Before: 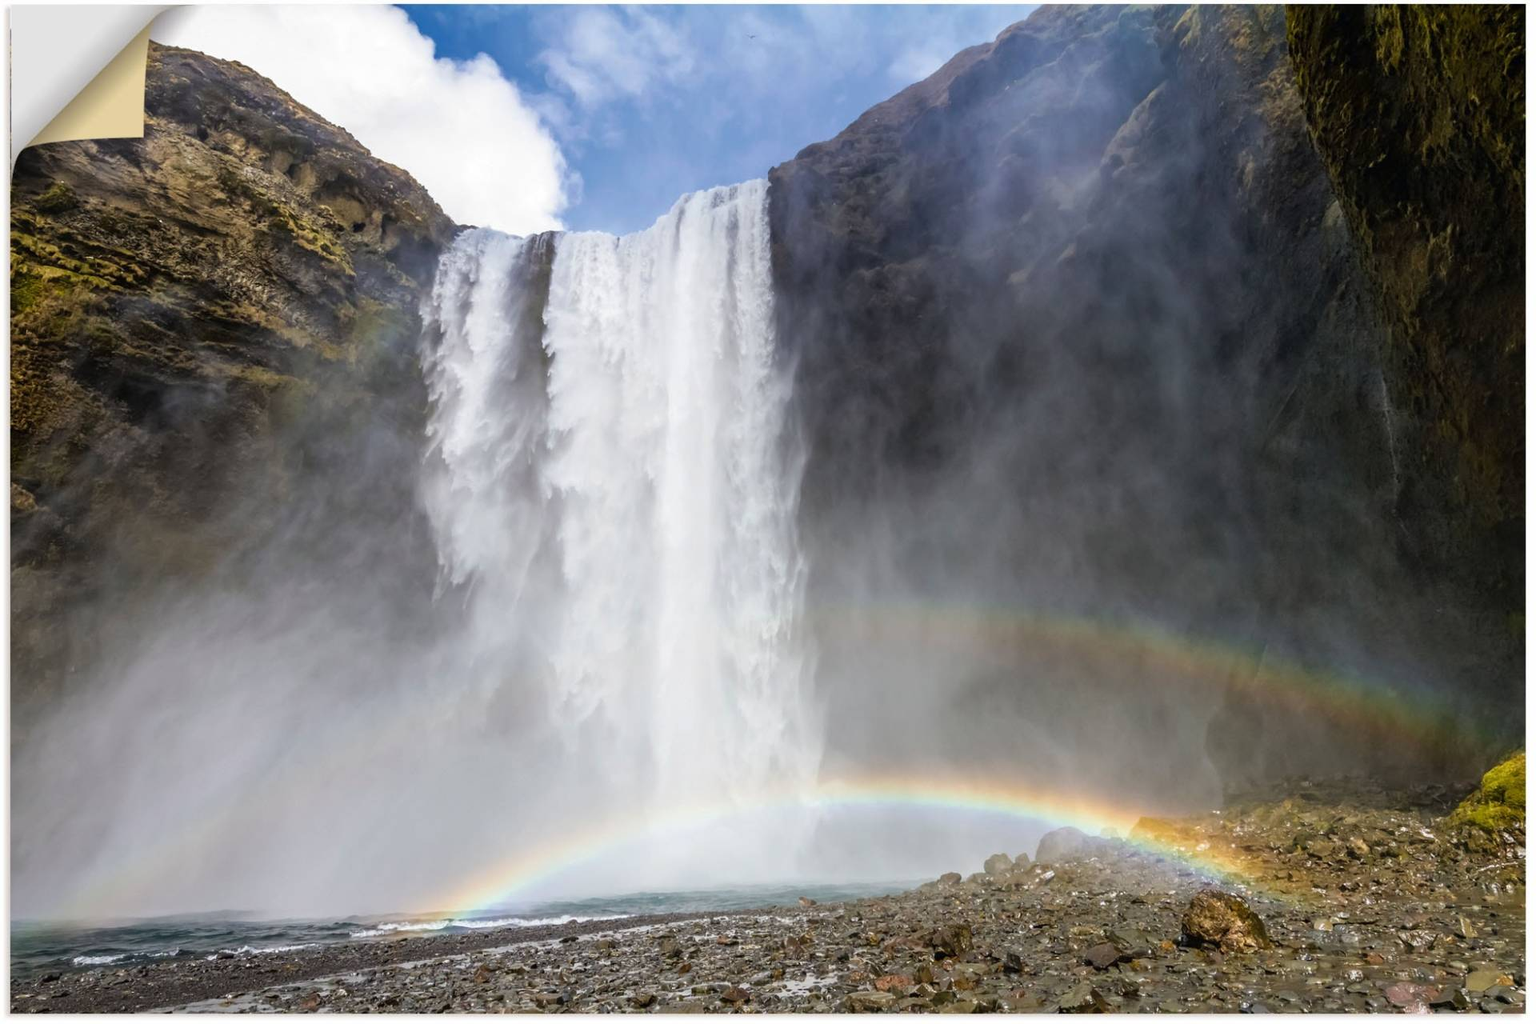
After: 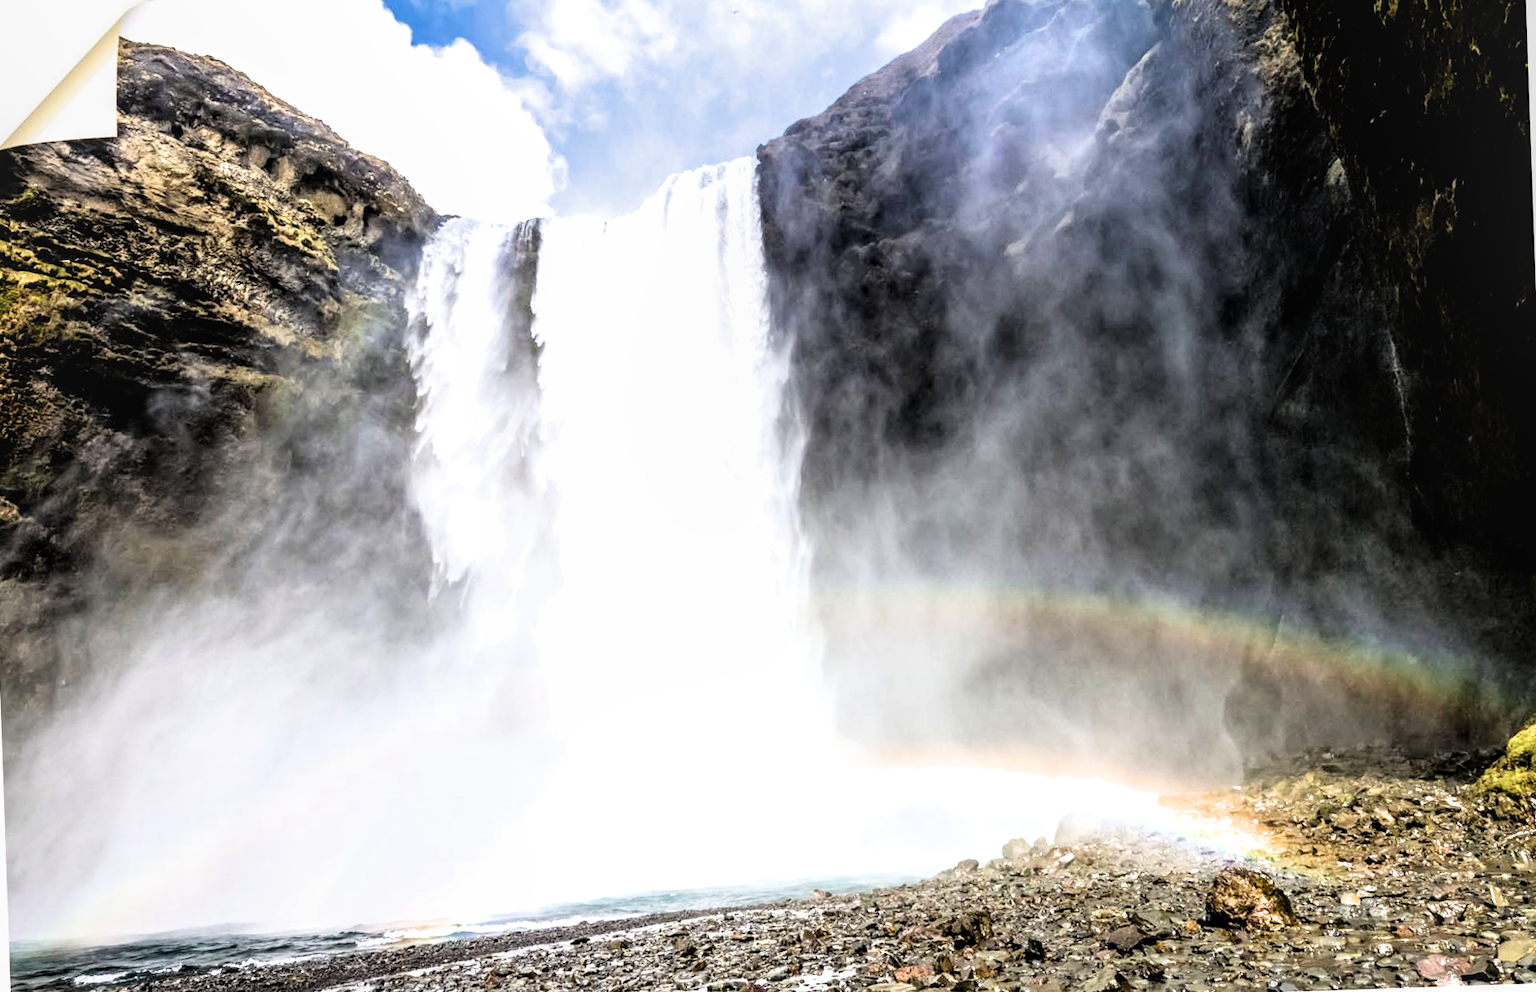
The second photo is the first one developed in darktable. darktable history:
local contrast: on, module defaults
rotate and perspective: rotation -2°, crop left 0.022, crop right 0.978, crop top 0.049, crop bottom 0.951
exposure: black level correction 0, exposure 0.877 EV, compensate exposure bias true, compensate highlight preservation false
filmic rgb: black relative exposure -3.75 EV, white relative exposure 2.4 EV, dynamic range scaling -50%, hardness 3.42, latitude 30%, contrast 1.8
